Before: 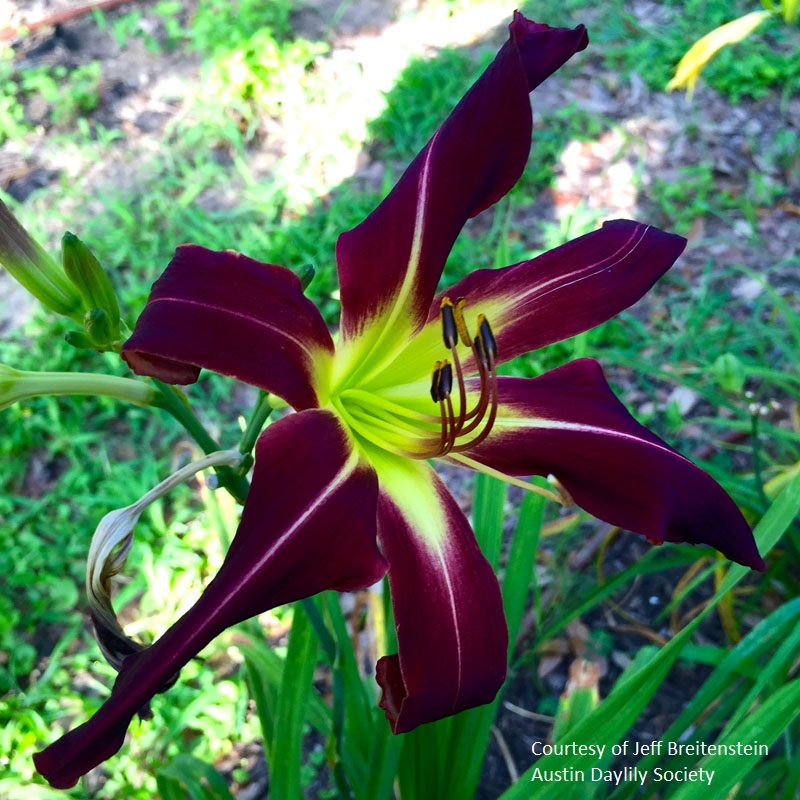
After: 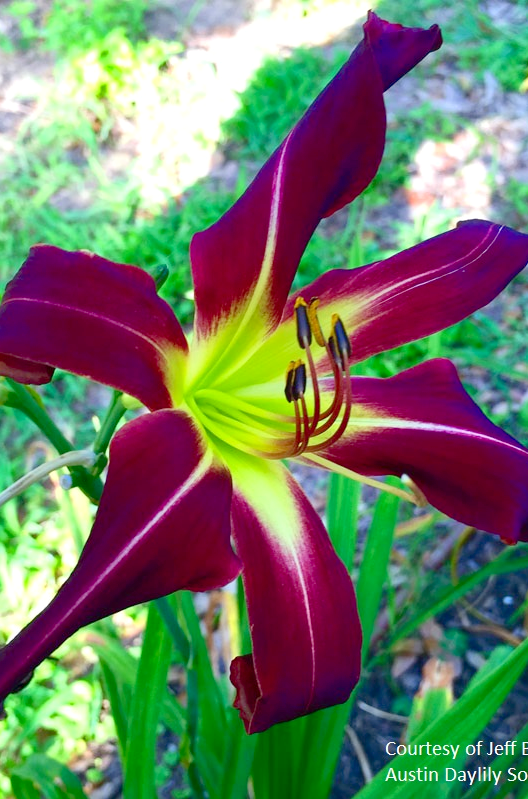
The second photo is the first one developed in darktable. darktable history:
crop and rotate: left 18.442%, right 15.508%
levels: levels [0, 0.43, 0.984]
